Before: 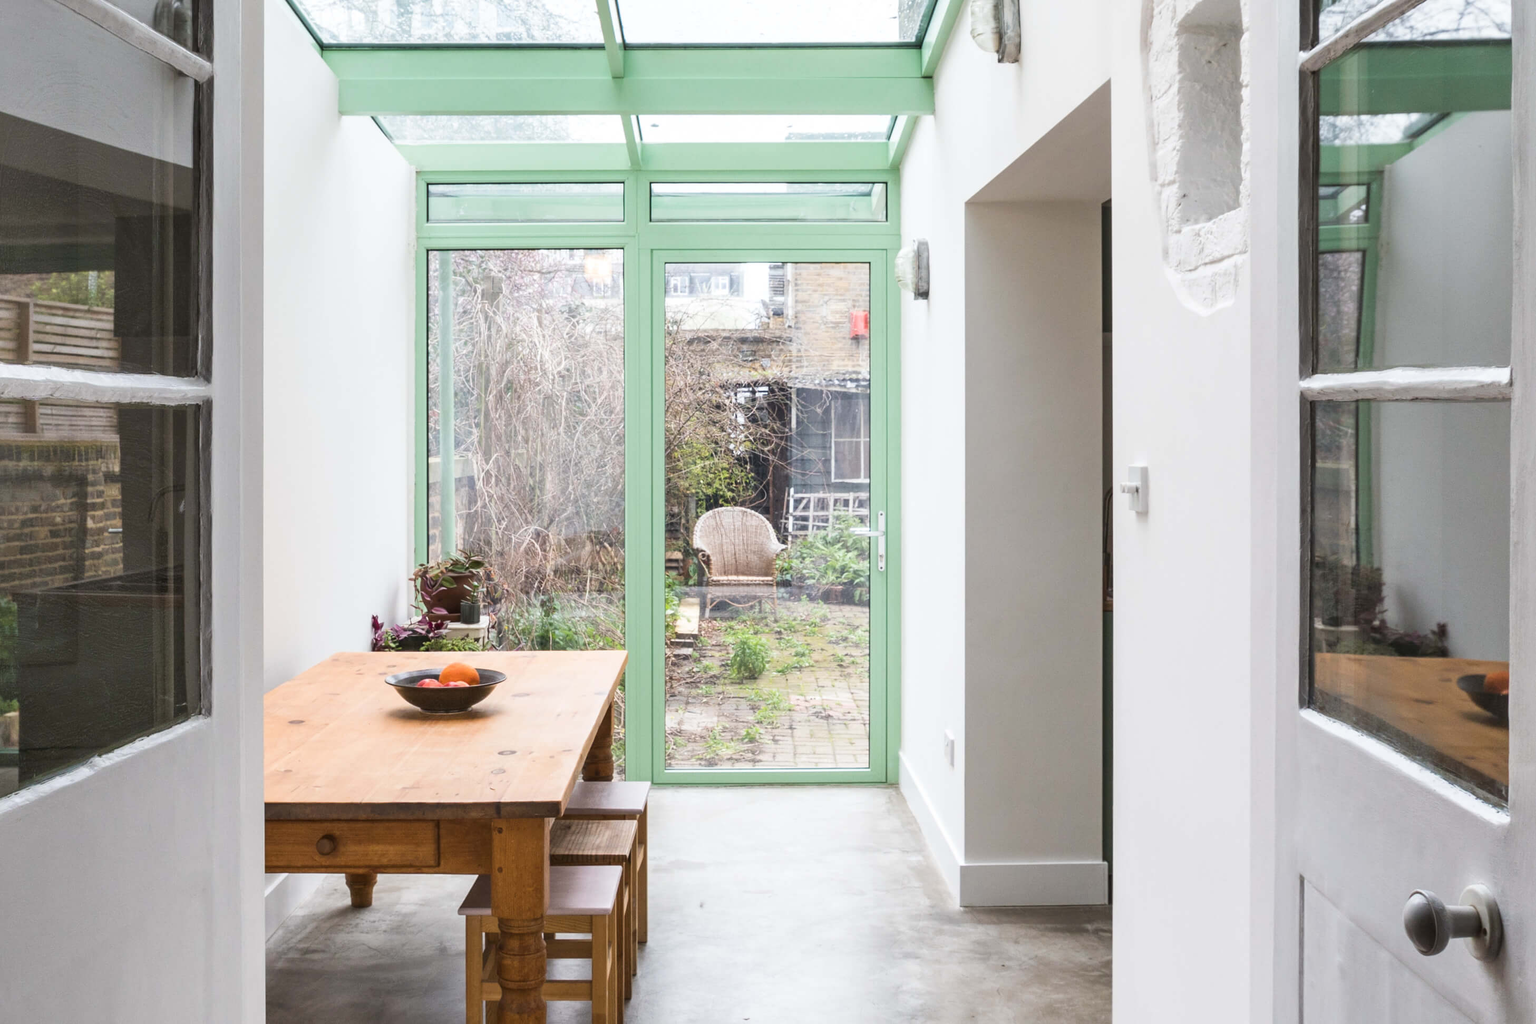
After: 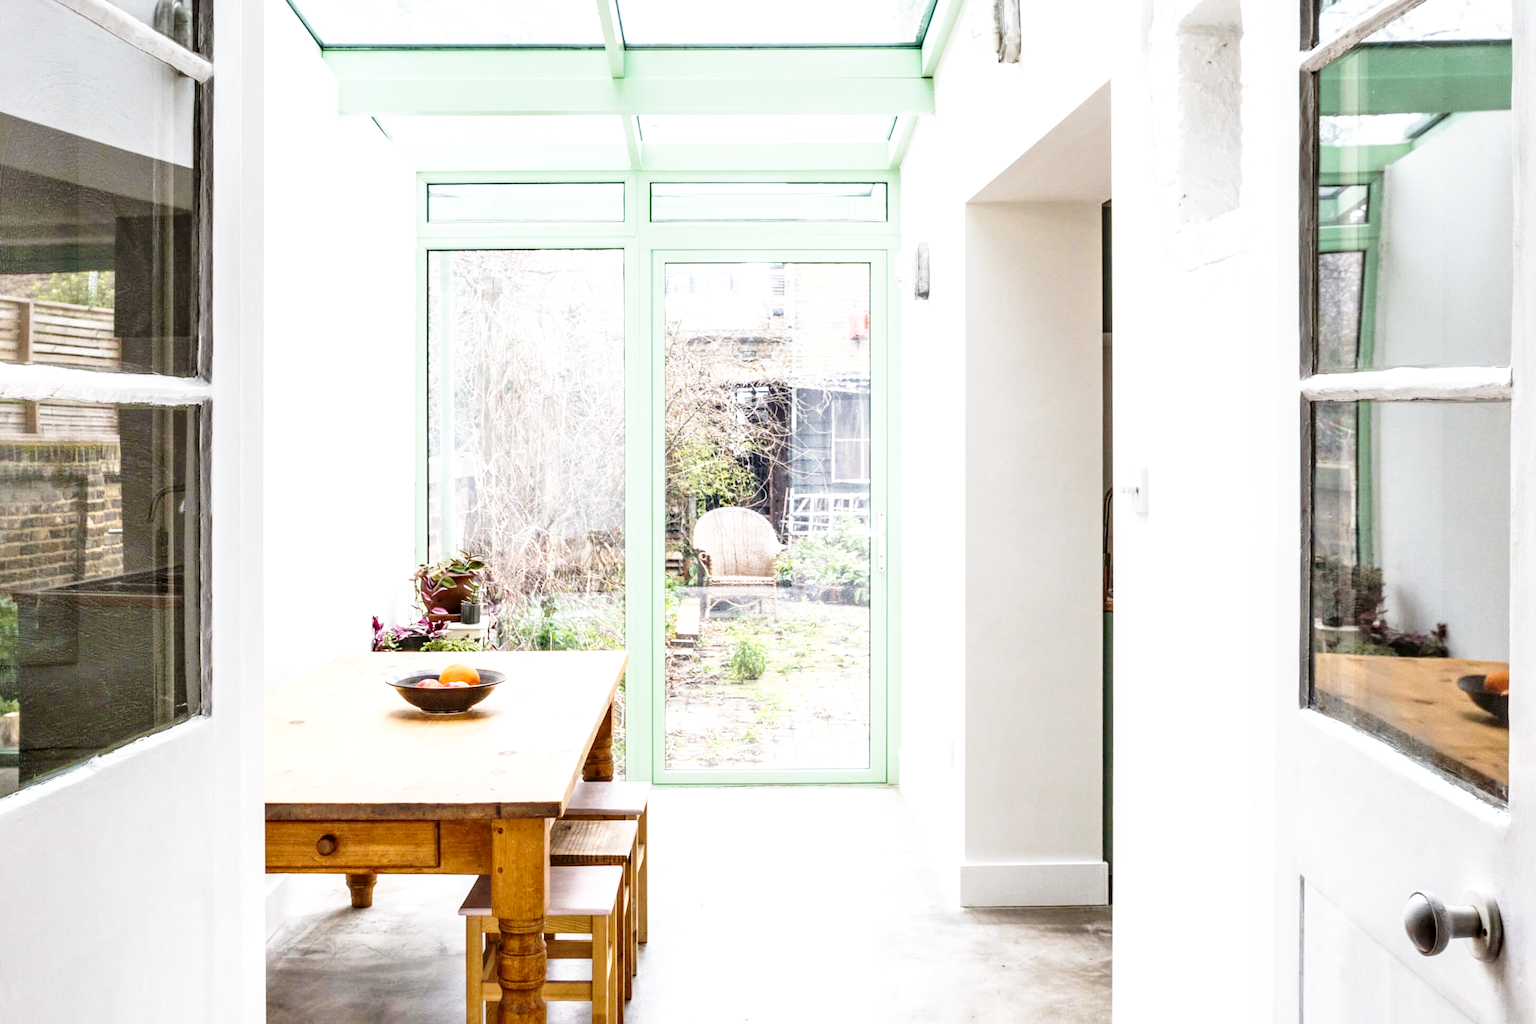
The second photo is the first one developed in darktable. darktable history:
base curve: curves: ch0 [(0, 0) (0.028, 0.03) (0.105, 0.232) (0.387, 0.748) (0.754, 0.968) (1, 1)], fusion 1, exposure shift 0.576, preserve colors none
local contrast: highlights 83%, shadows 81%
